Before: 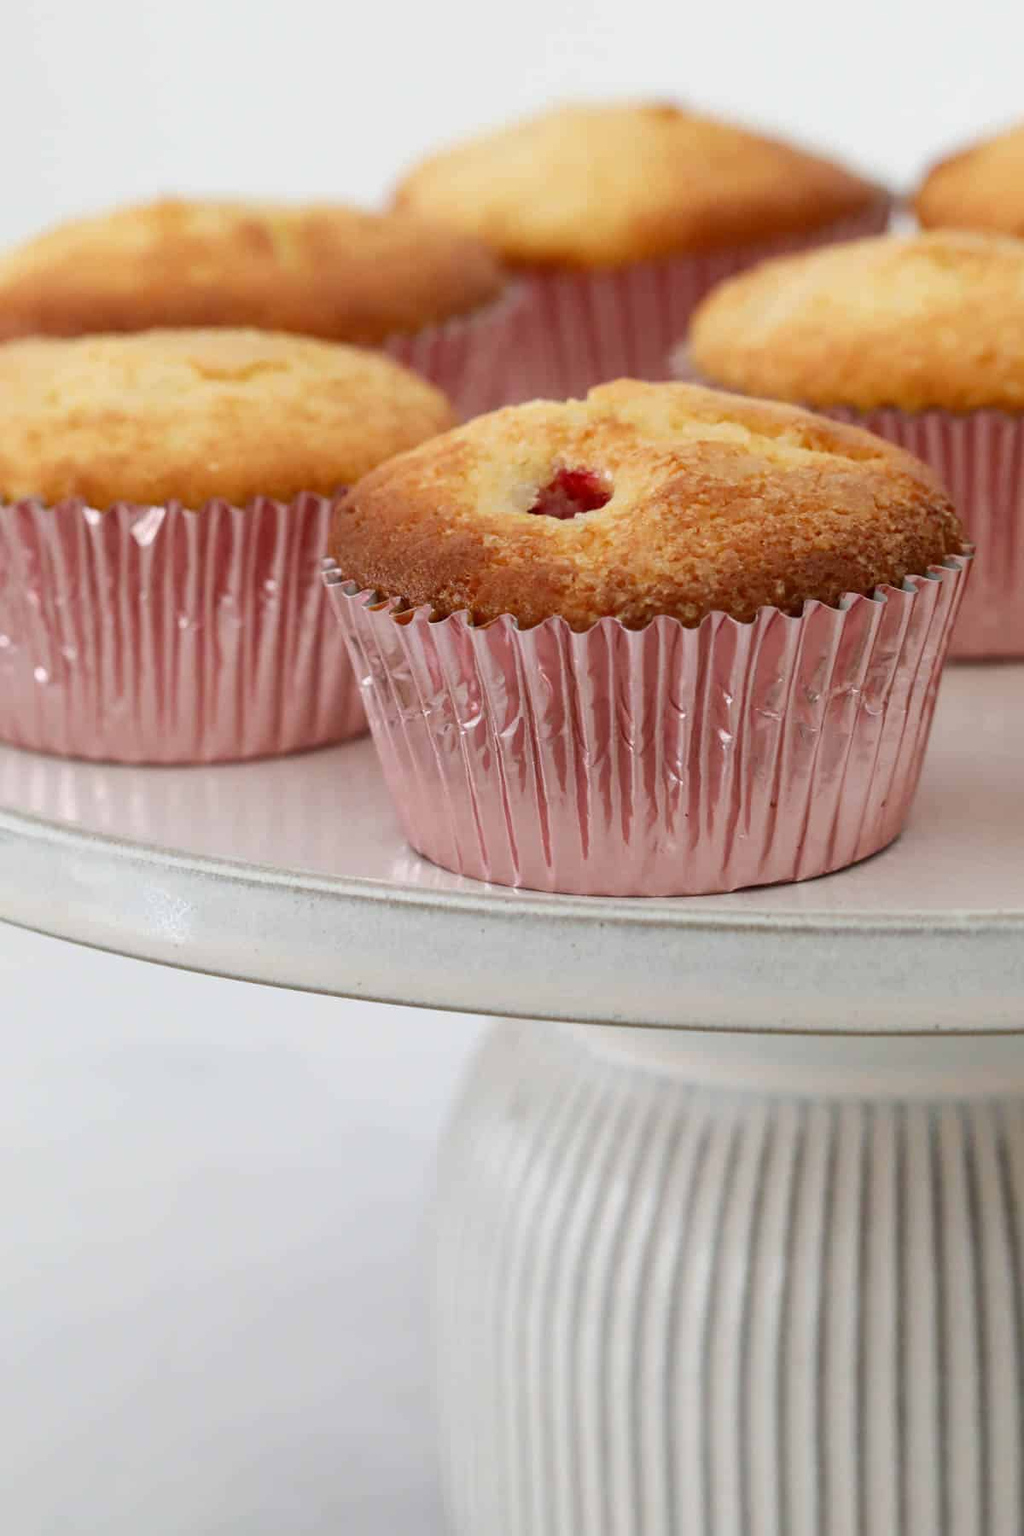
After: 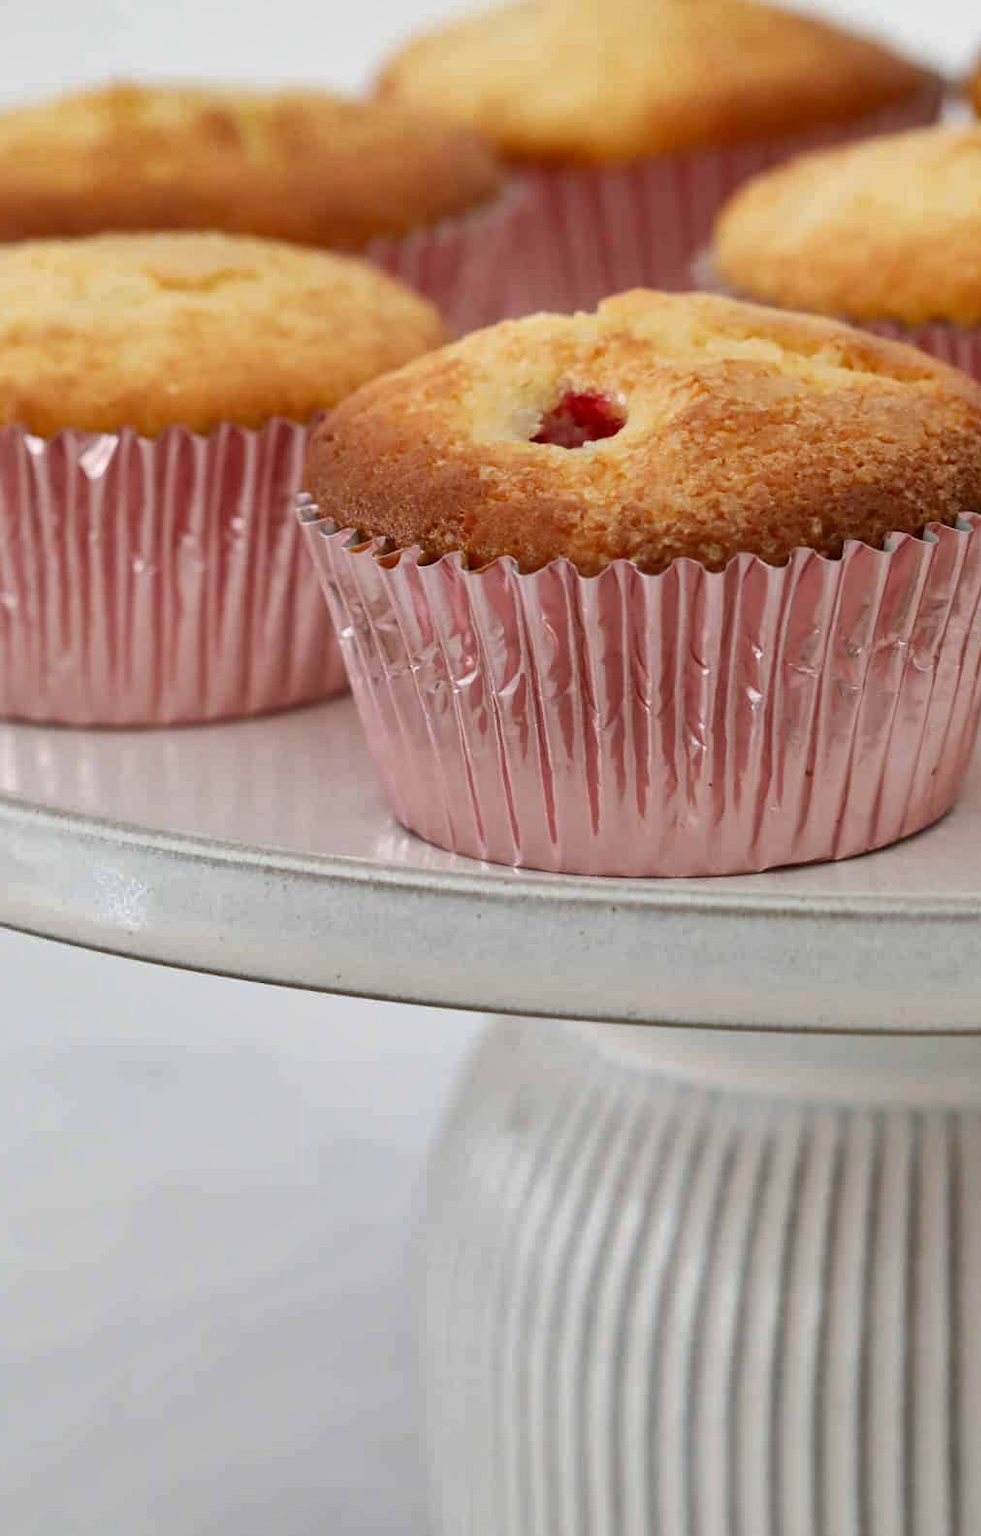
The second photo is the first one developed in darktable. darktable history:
crop: left 6.057%, top 8.16%, right 9.551%, bottom 3.789%
shadows and highlights: low approximation 0.01, soften with gaussian
